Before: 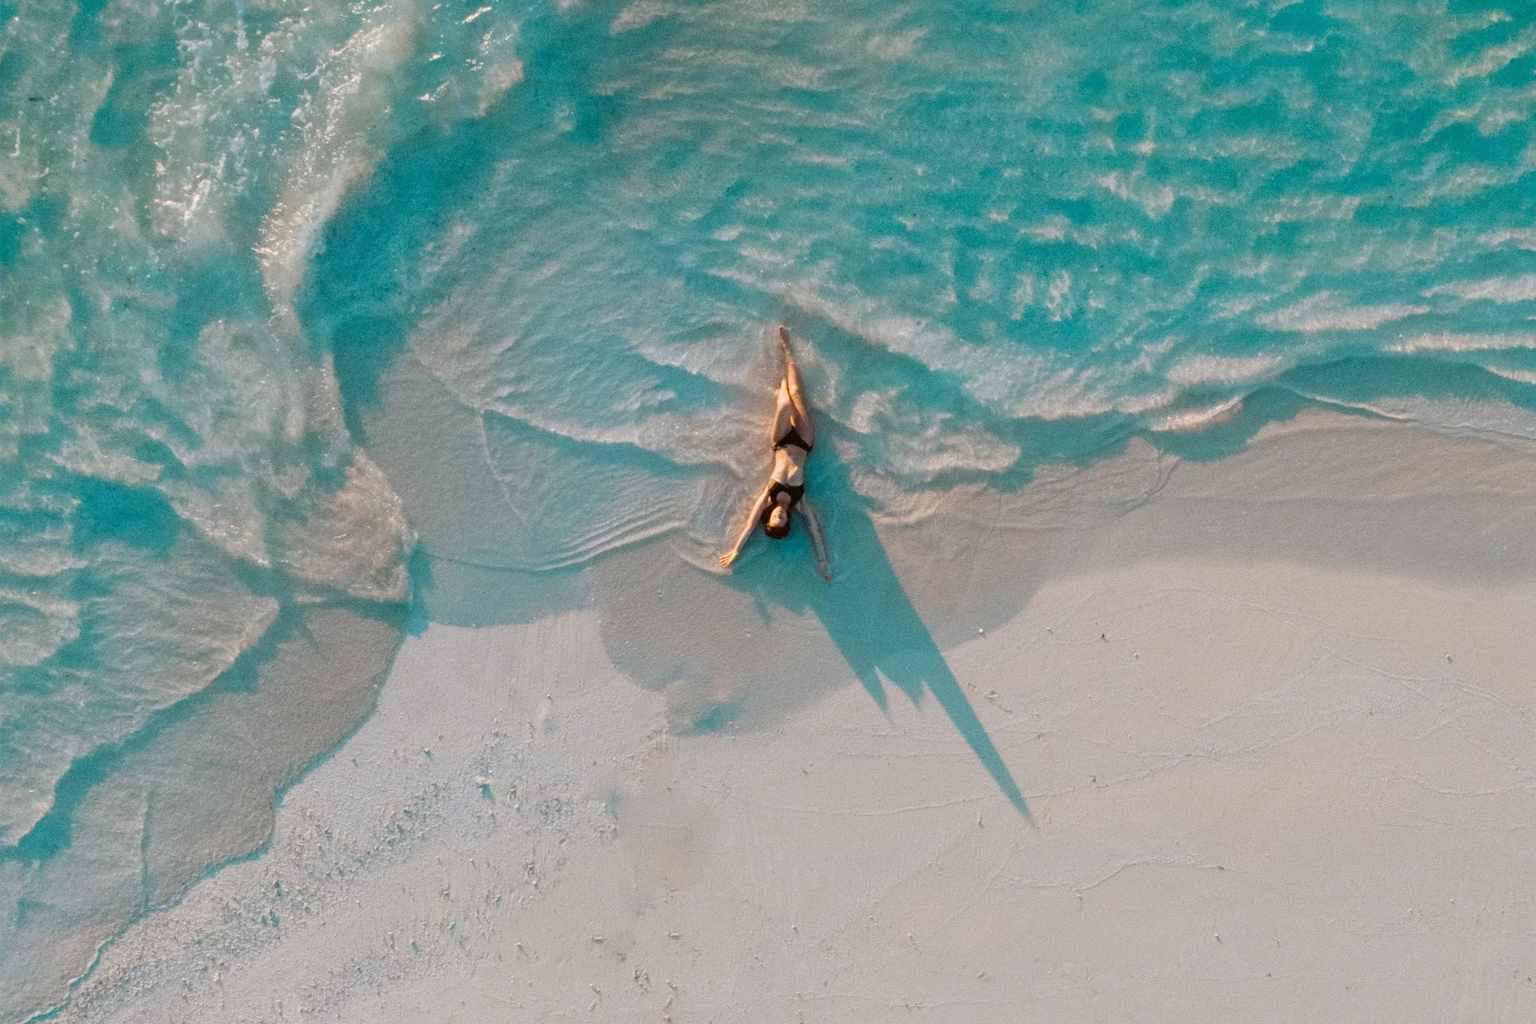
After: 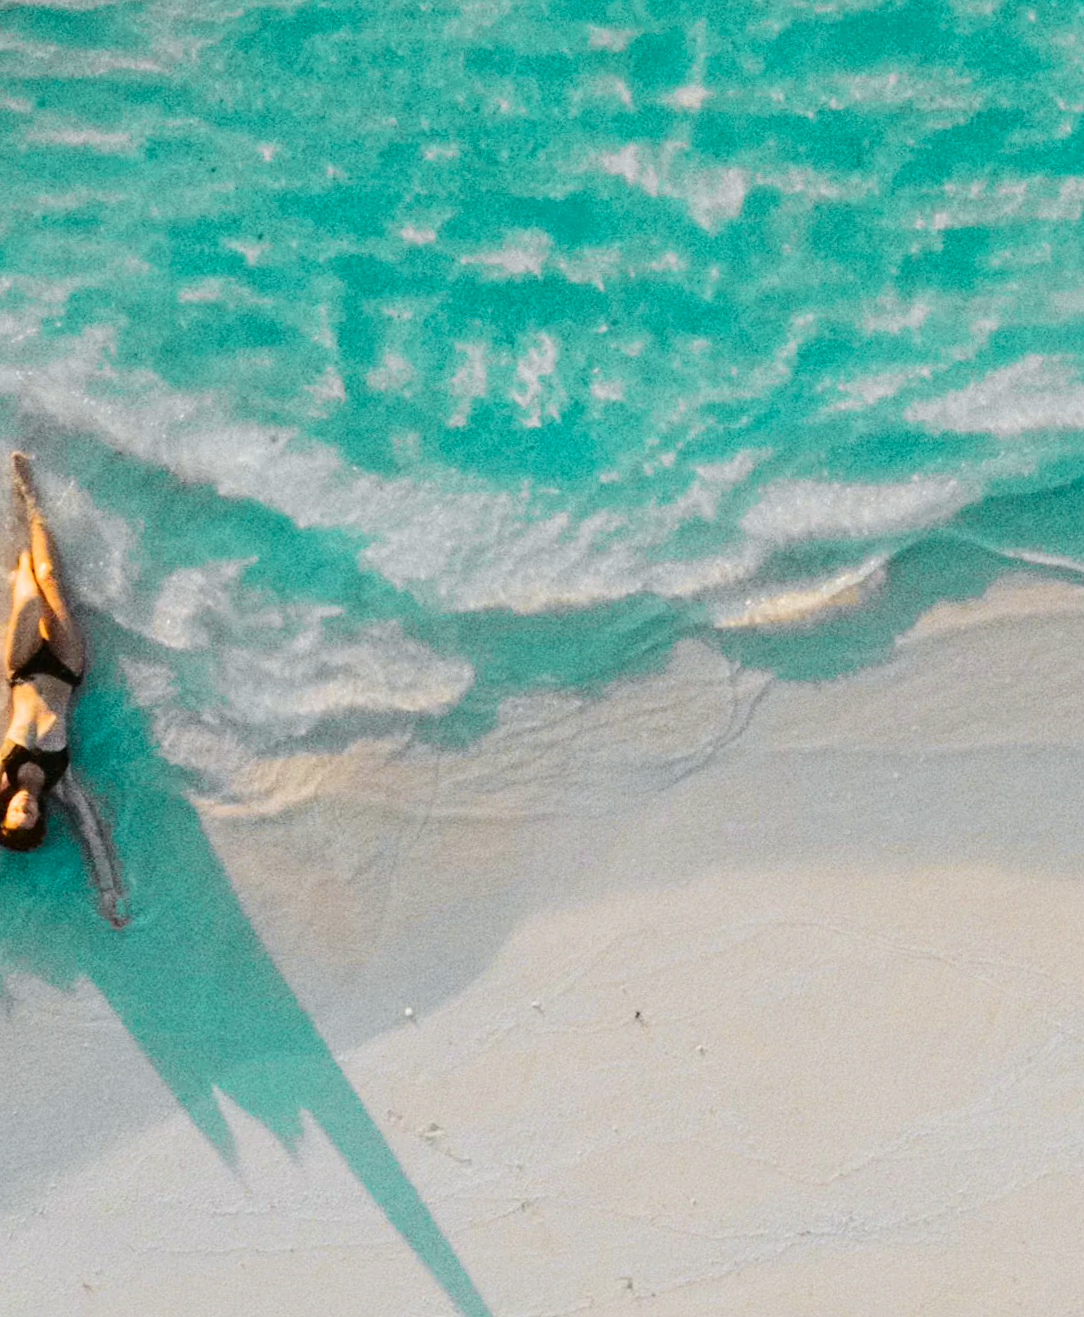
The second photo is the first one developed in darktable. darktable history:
crop and rotate: left 49.936%, top 10.094%, right 13.136%, bottom 24.256%
tone curve: curves: ch0 [(0, 0) (0.071, 0.06) (0.253, 0.242) (0.437, 0.498) (0.55, 0.644) (0.657, 0.749) (0.823, 0.876) (1, 0.99)]; ch1 [(0, 0) (0.346, 0.307) (0.408, 0.369) (0.453, 0.457) (0.476, 0.489) (0.502, 0.493) (0.521, 0.515) (0.537, 0.531) (0.612, 0.641) (0.676, 0.728) (1, 1)]; ch2 [(0, 0) (0.346, 0.34) (0.434, 0.46) (0.485, 0.494) (0.5, 0.494) (0.511, 0.504) (0.537, 0.551) (0.579, 0.599) (0.625, 0.686) (1, 1)], color space Lab, independent channels, preserve colors none
rotate and perspective: rotation -1.75°, automatic cropping off
